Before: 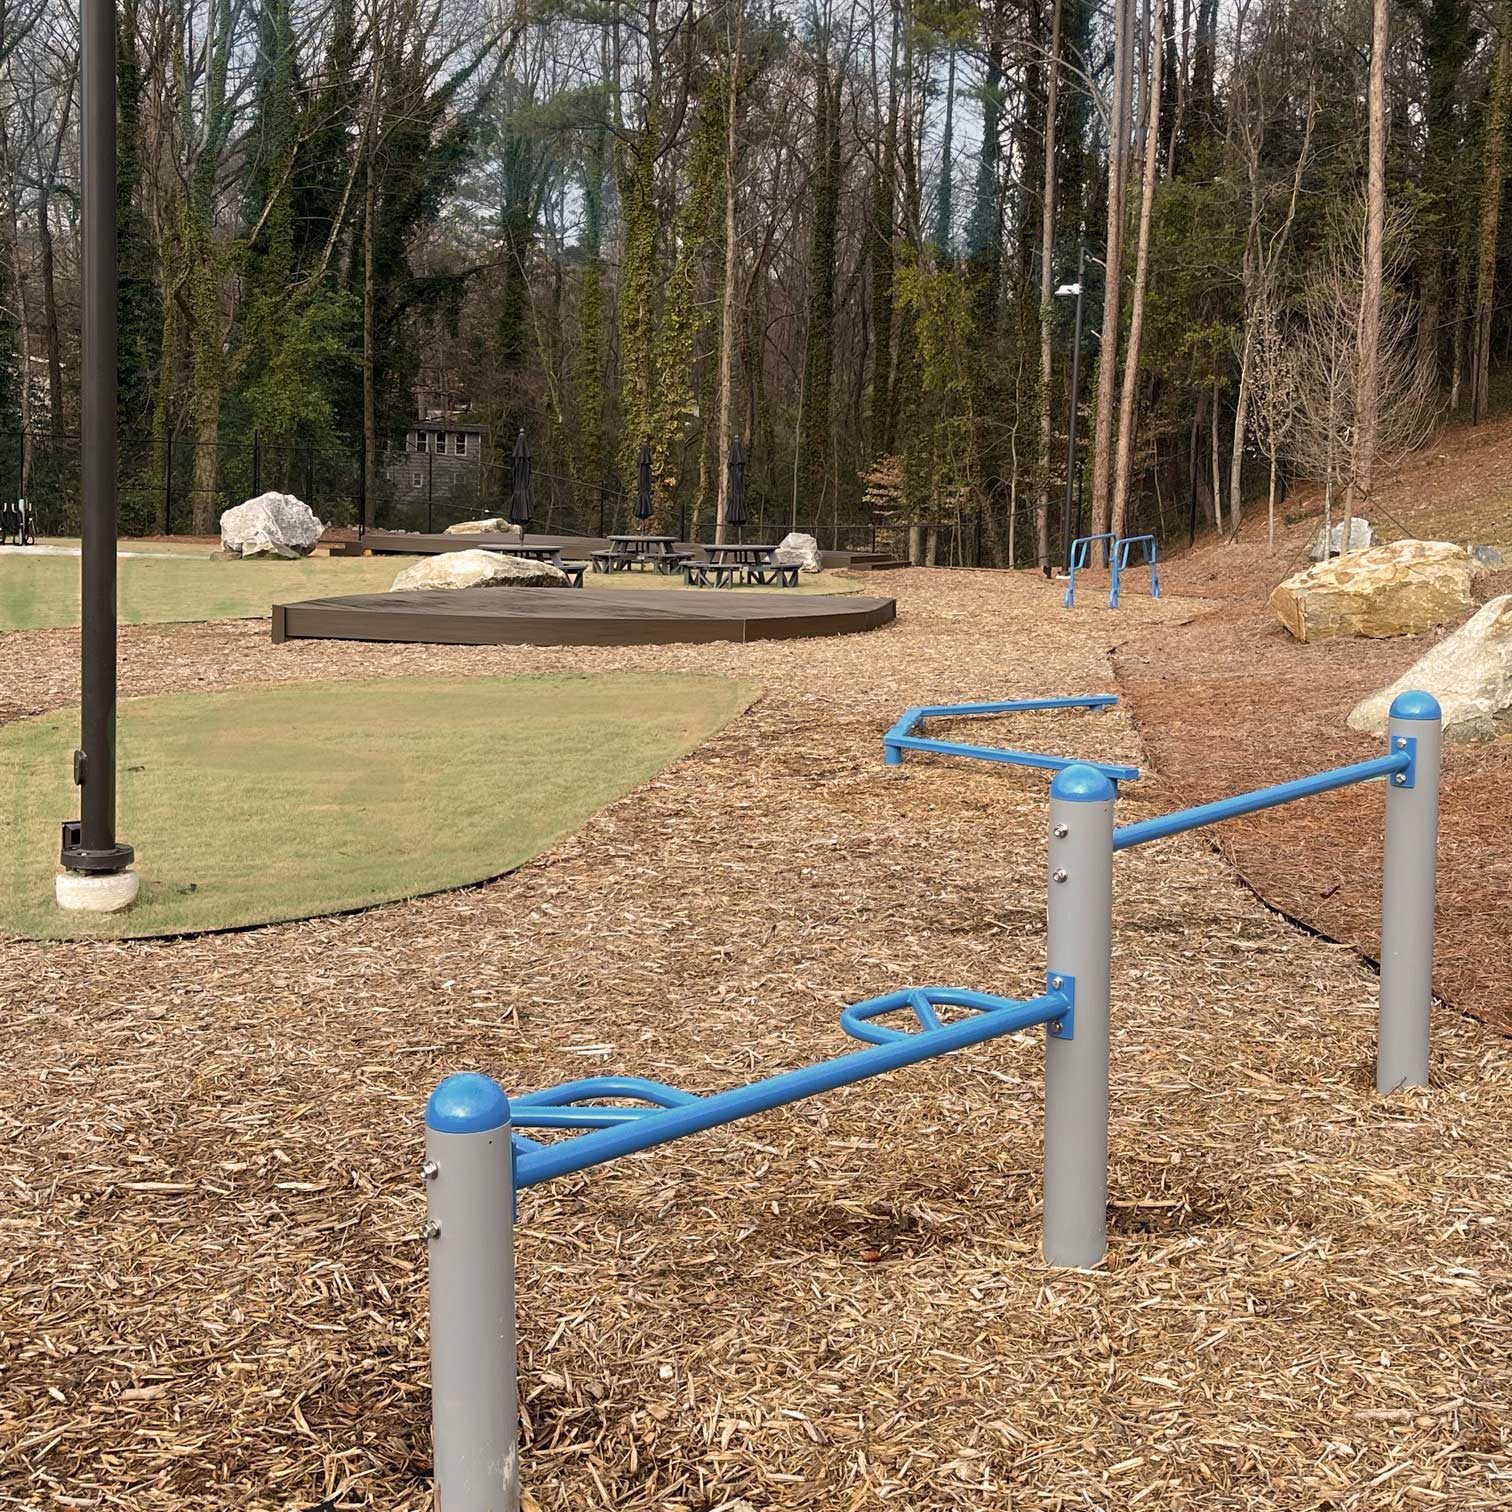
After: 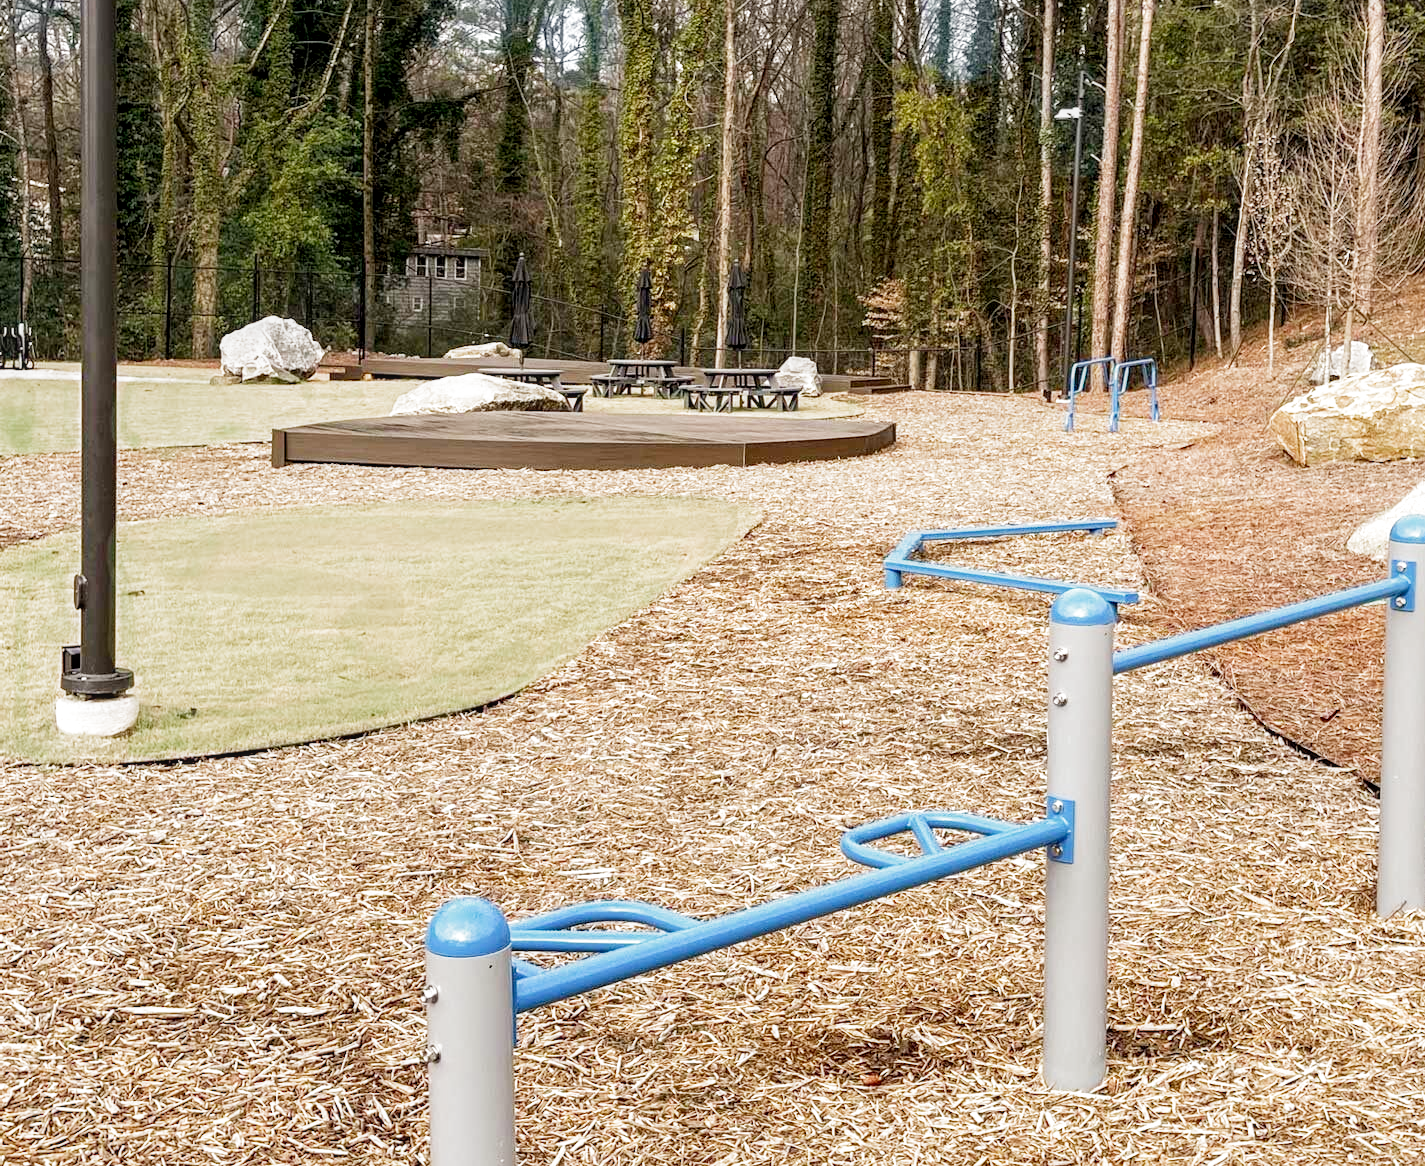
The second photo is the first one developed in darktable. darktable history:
crop and rotate: angle 0.03°, top 11.643%, right 5.651%, bottom 11.189%
local contrast: on, module defaults
filmic rgb: middle gray luminance 9.23%, black relative exposure -10.55 EV, white relative exposure 3.45 EV, threshold 6 EV, target black luminance 0%, hardness 5.98, latitude 59.69%, contrast 1.087, highlights saturation mix 5%, shadows ↔ highlights balance 29.23%, add noise in highlights 0, preserve chrominance no, color science v3 (2019), use custom middle-gray values true, iterations of high-quality reconstruction 0, contrast in highlights soft, enable highlight reconstruction true
